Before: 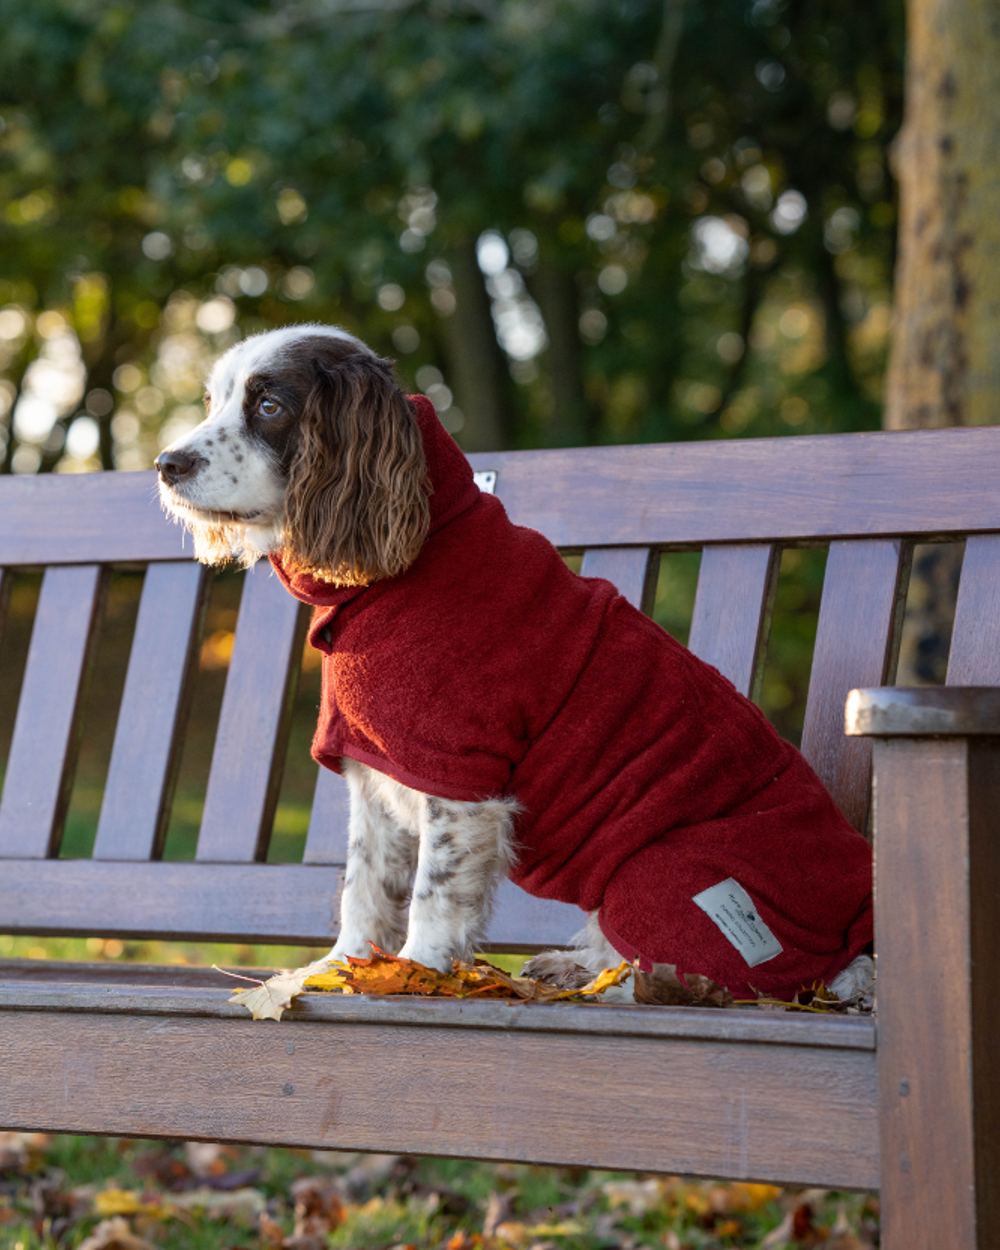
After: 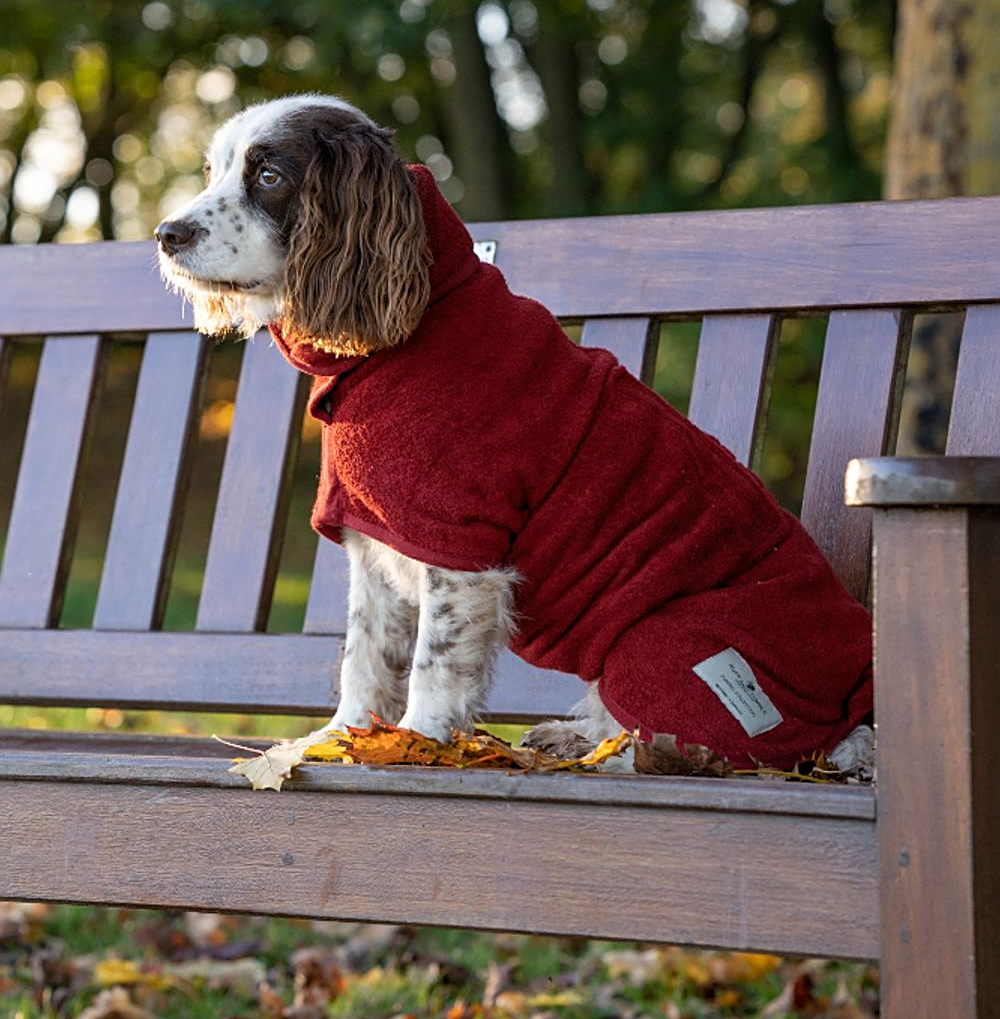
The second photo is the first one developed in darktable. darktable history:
levels: levels [0.016, 0.5, 0.996]
crop and rotate: top 18.424%
sharpen: on, module defaults
